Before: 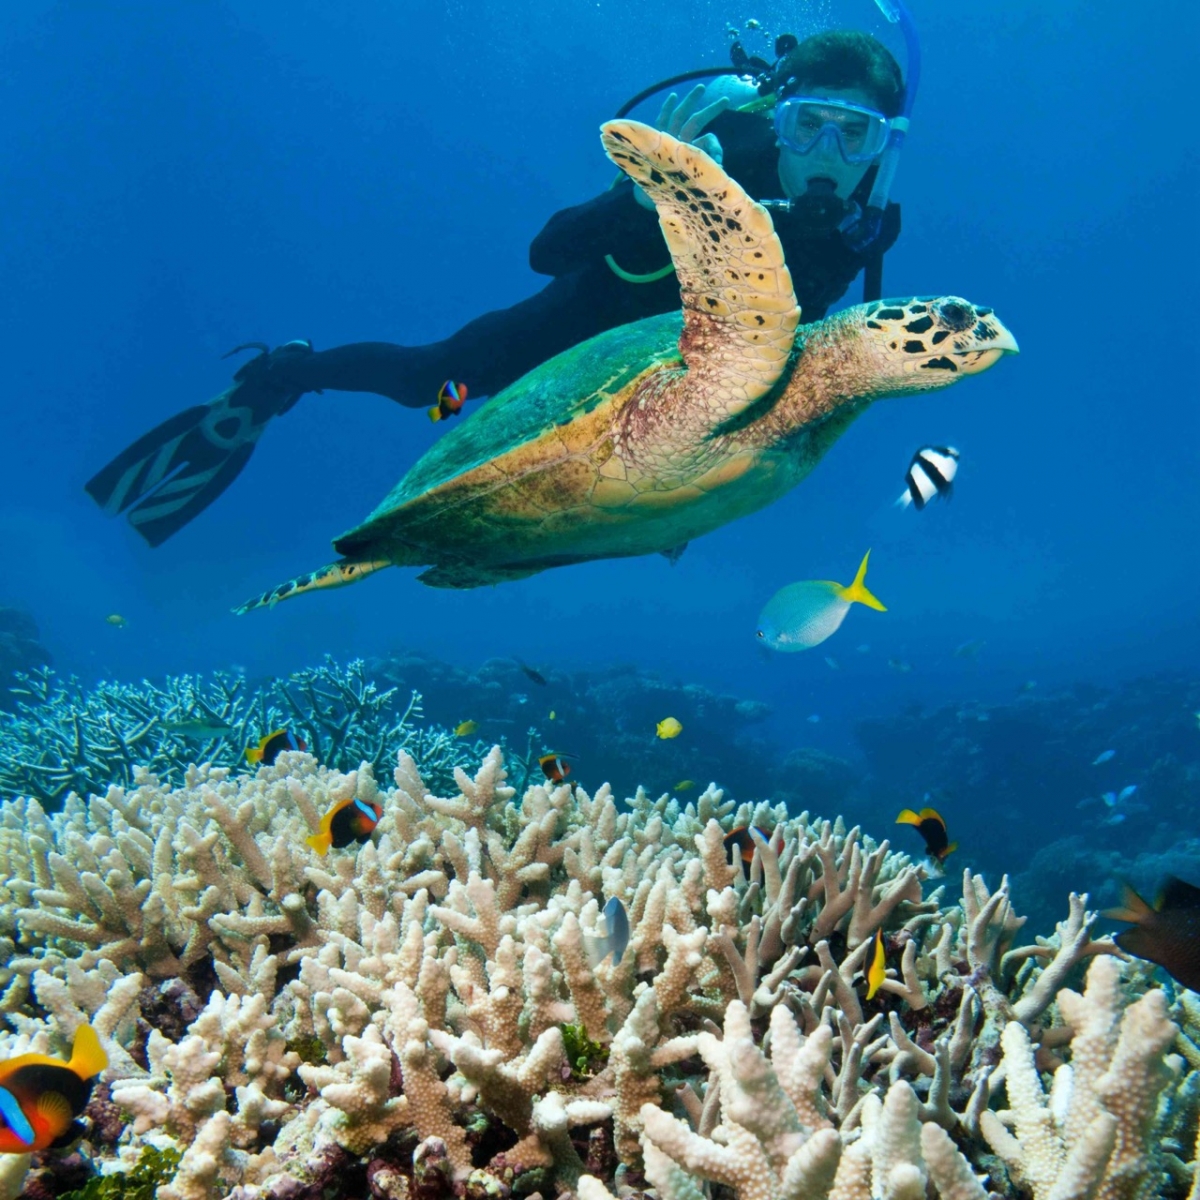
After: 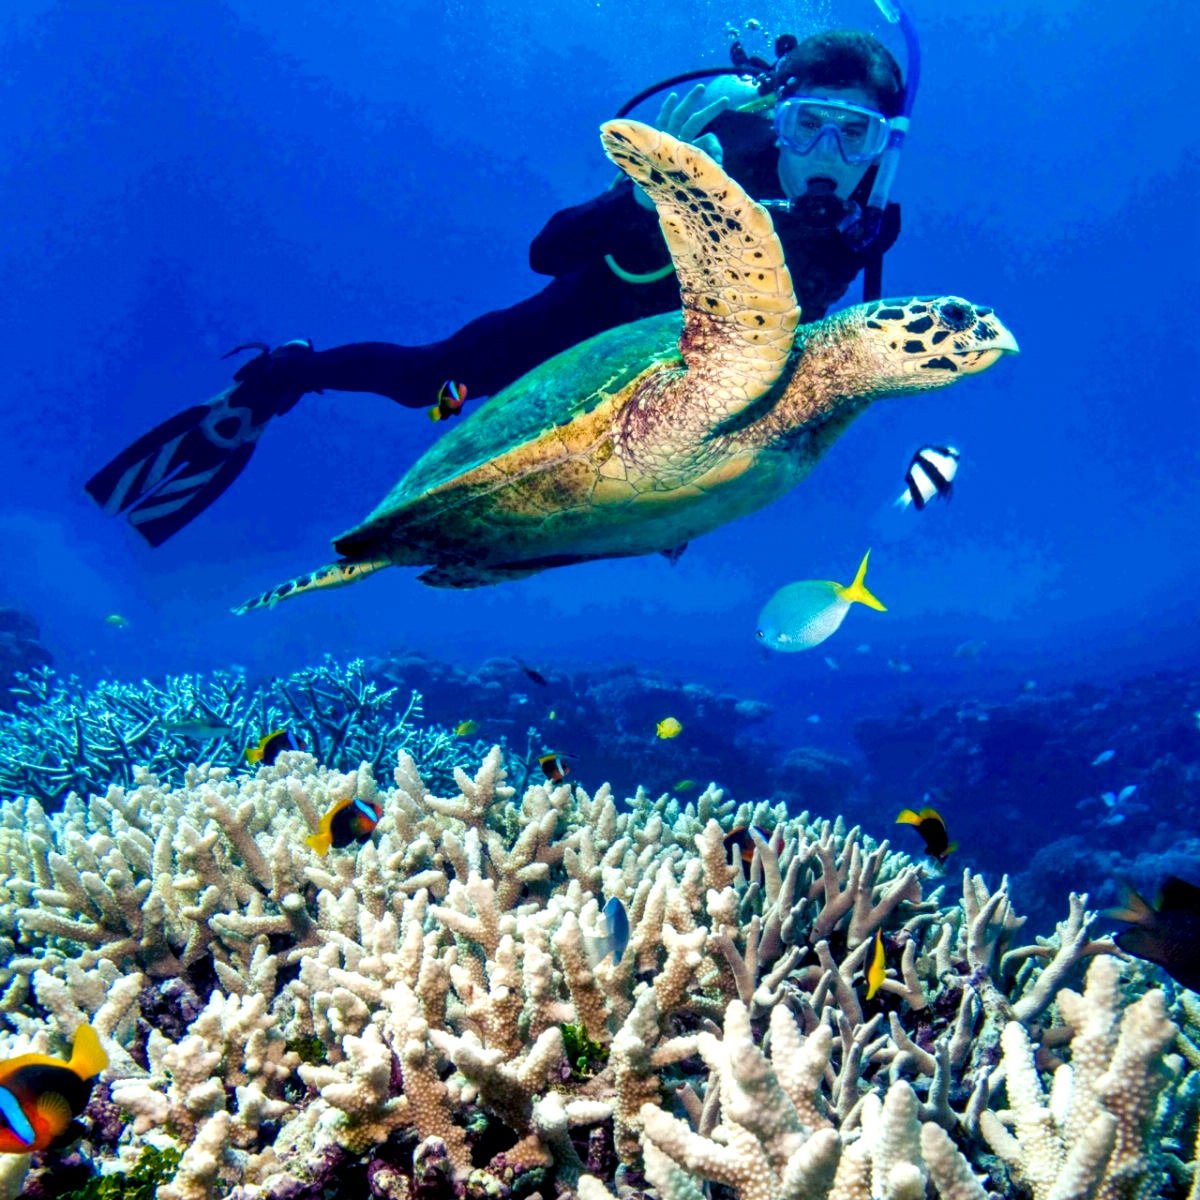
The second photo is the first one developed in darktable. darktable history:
color balance rgb: shadows lift › luminance -28.76%, shadows lift › chroma 15%, shadows lift › hue 270°, power › chroma 1%, power › hue 255°, highlights gain › luminance 7.14%, highlights gain › chroma 2%, highlights gain › hue 90°, global offset › luminance -0.29%, global offset › hue 260°, perceptual saturation grading › global saturation 20%, perceptual saturation grading › highlights -13.92%, perceptual saturation grading › shadows 50%
local contrast: detail 160%
